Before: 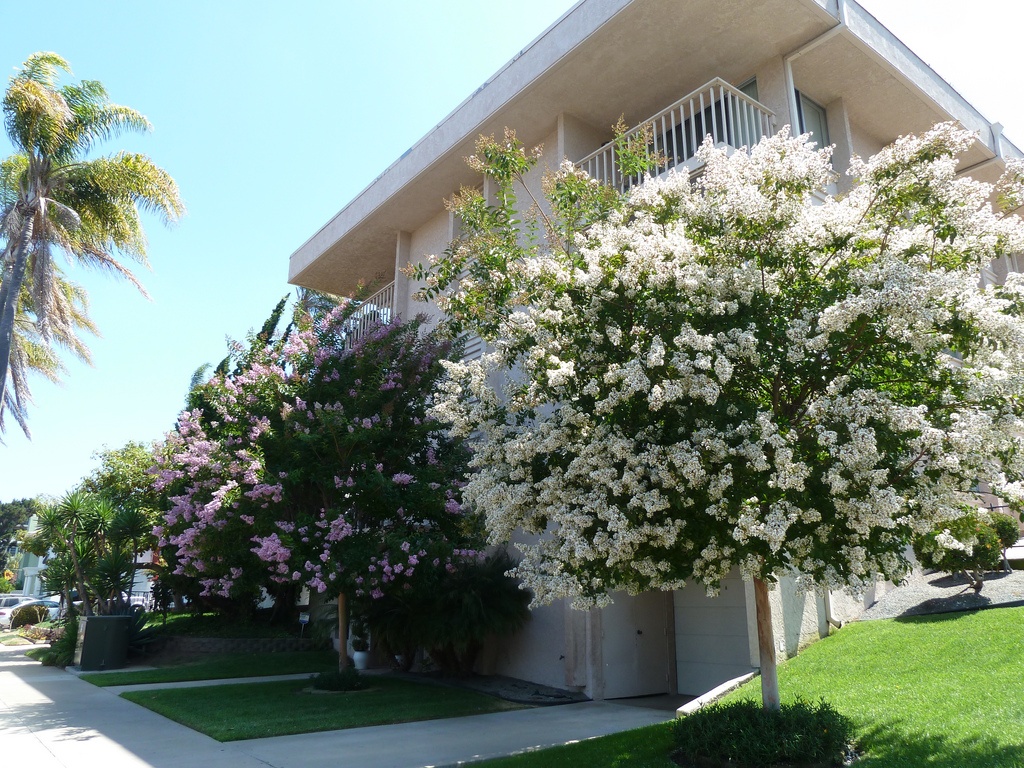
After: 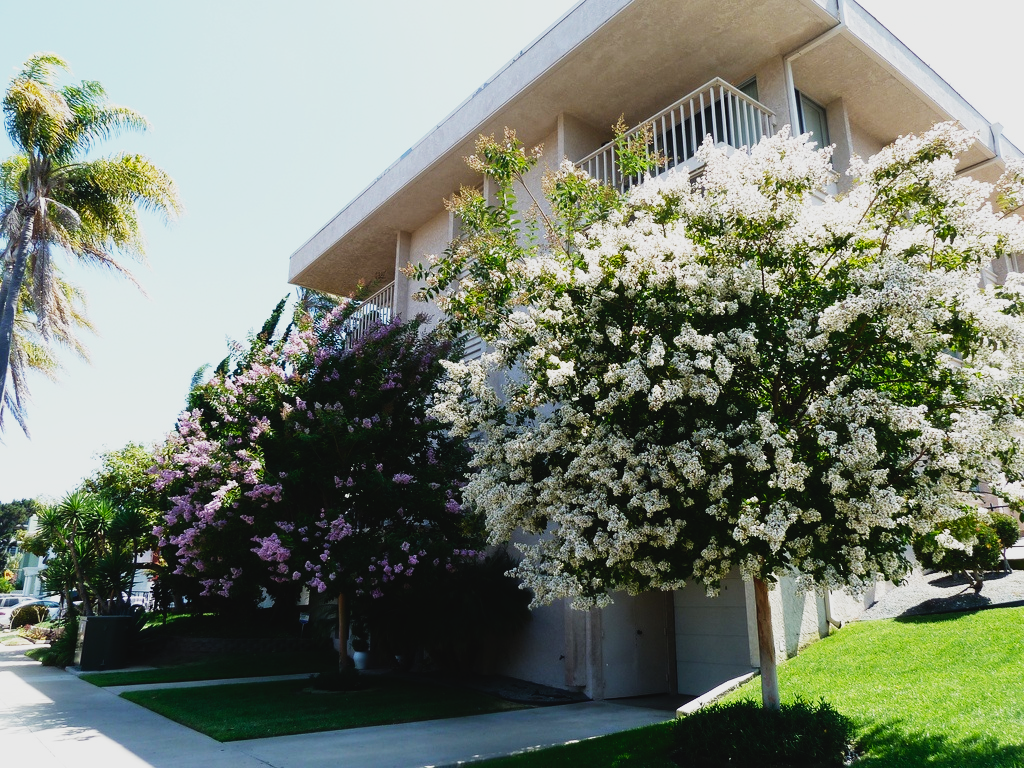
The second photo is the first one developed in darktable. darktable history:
sigmoid: contrast 1.93, skew 0.29, preserve hue 0%
contrast brightness saturation: contrast -0.08, brightness -0.04, saturation -0.11
